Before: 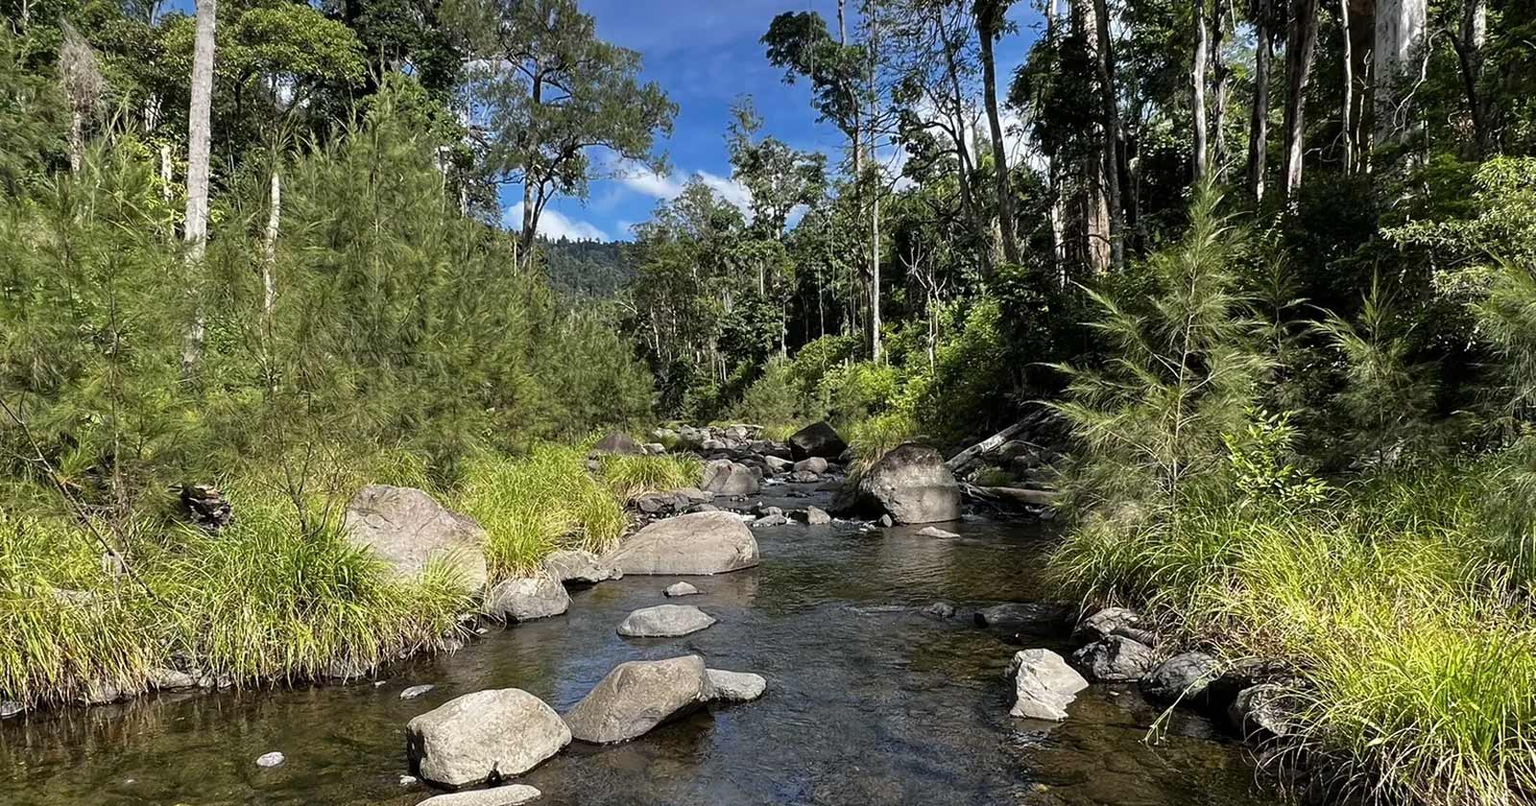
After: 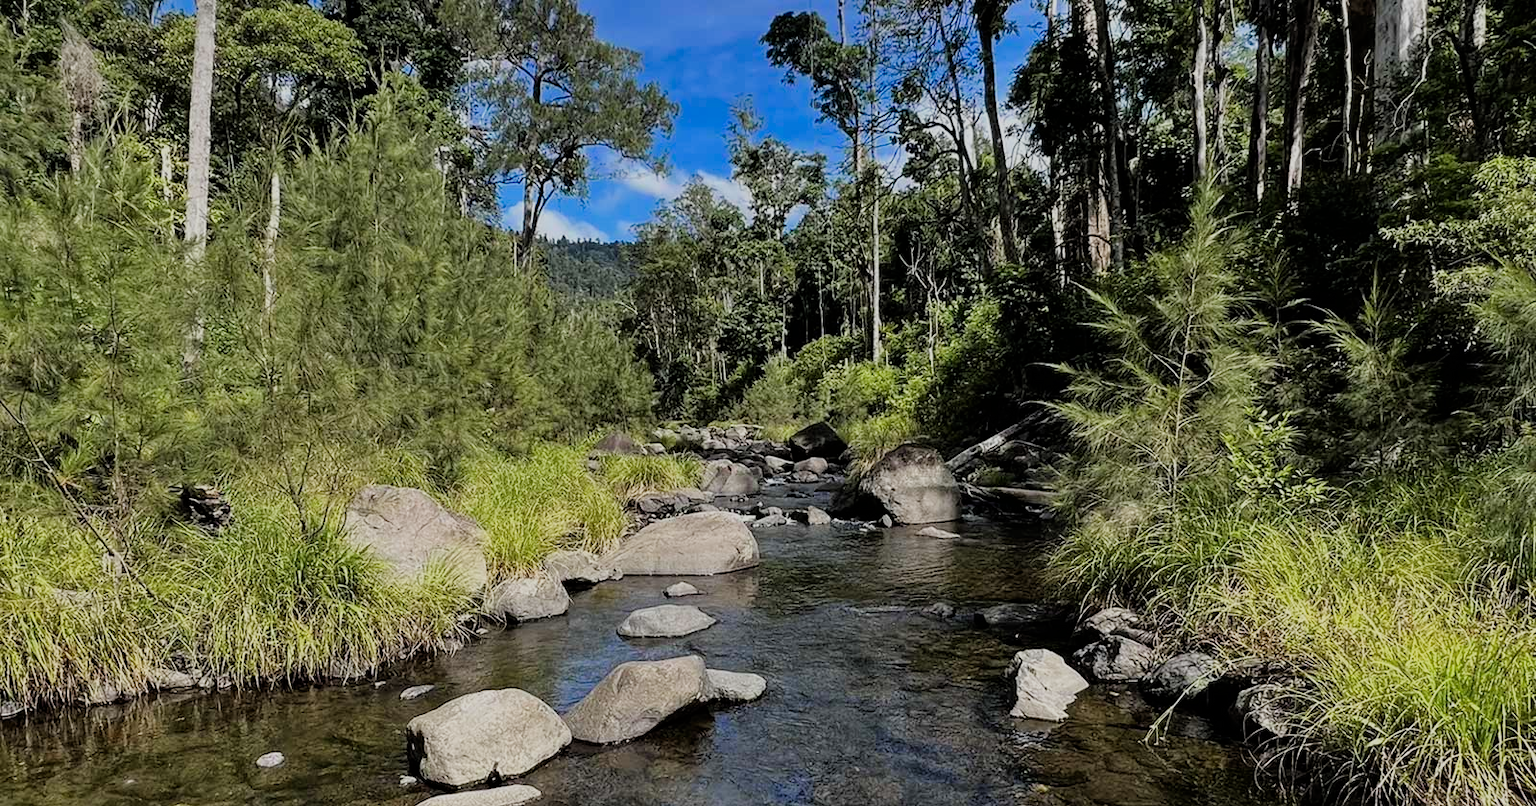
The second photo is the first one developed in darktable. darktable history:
filmic rgb: black relative exposure -7.65 EV, white relative exposure 4.56 EV, hardness 3.61
color zones: curves: ch1 [(0.25, 0.5) (0.747, 0.71)]
